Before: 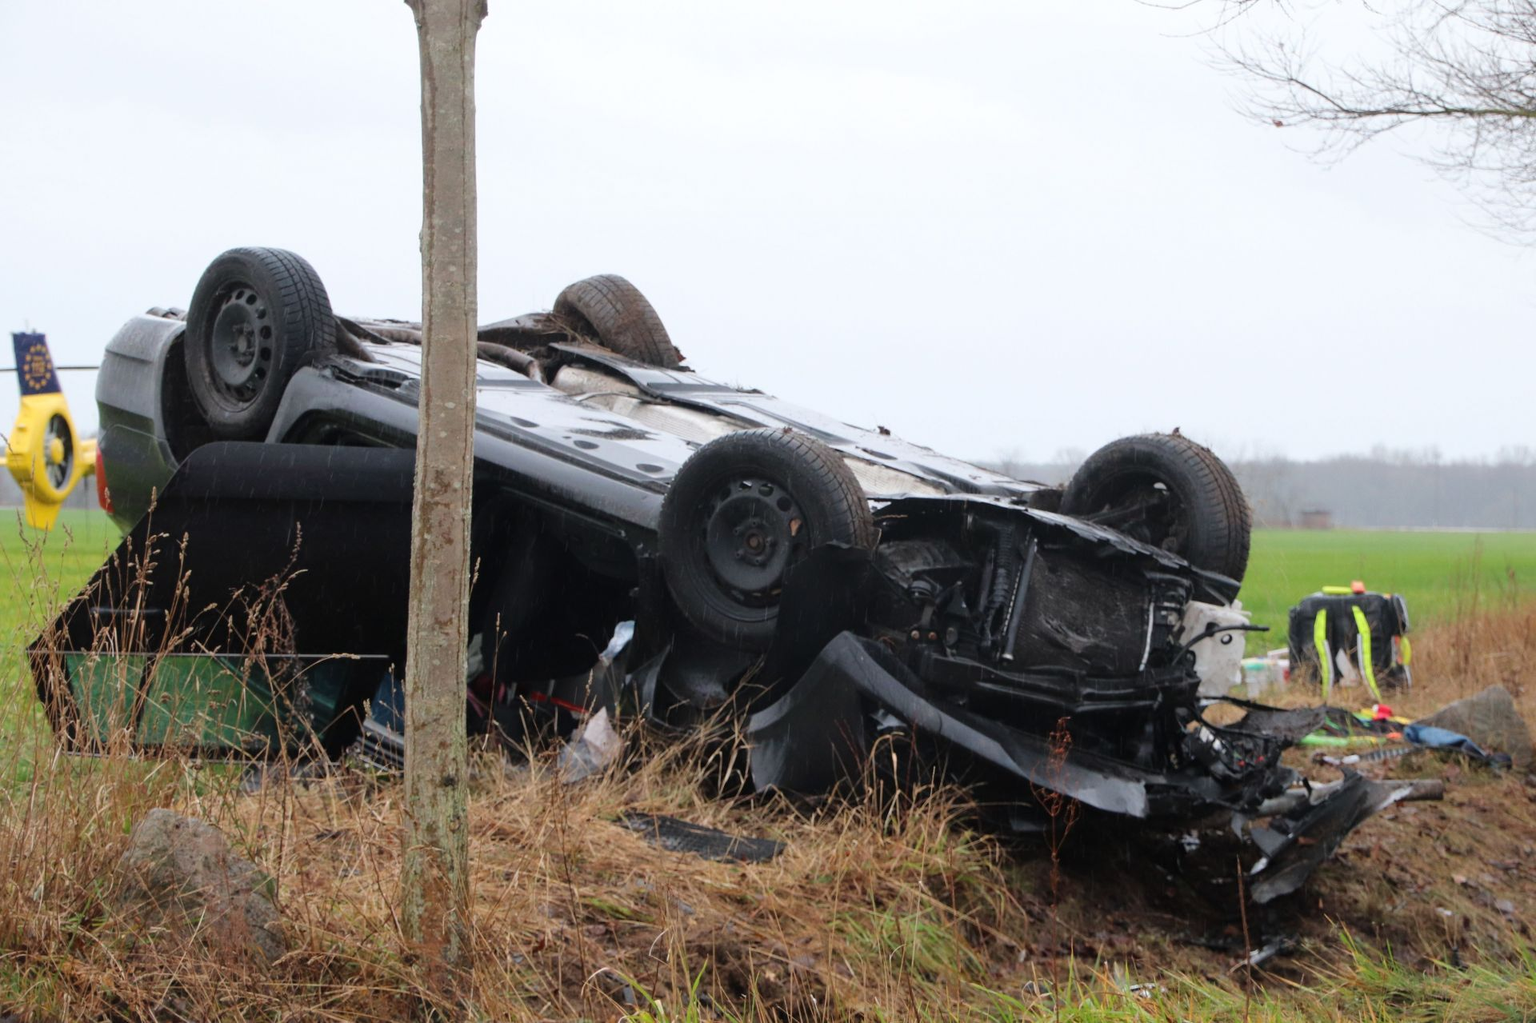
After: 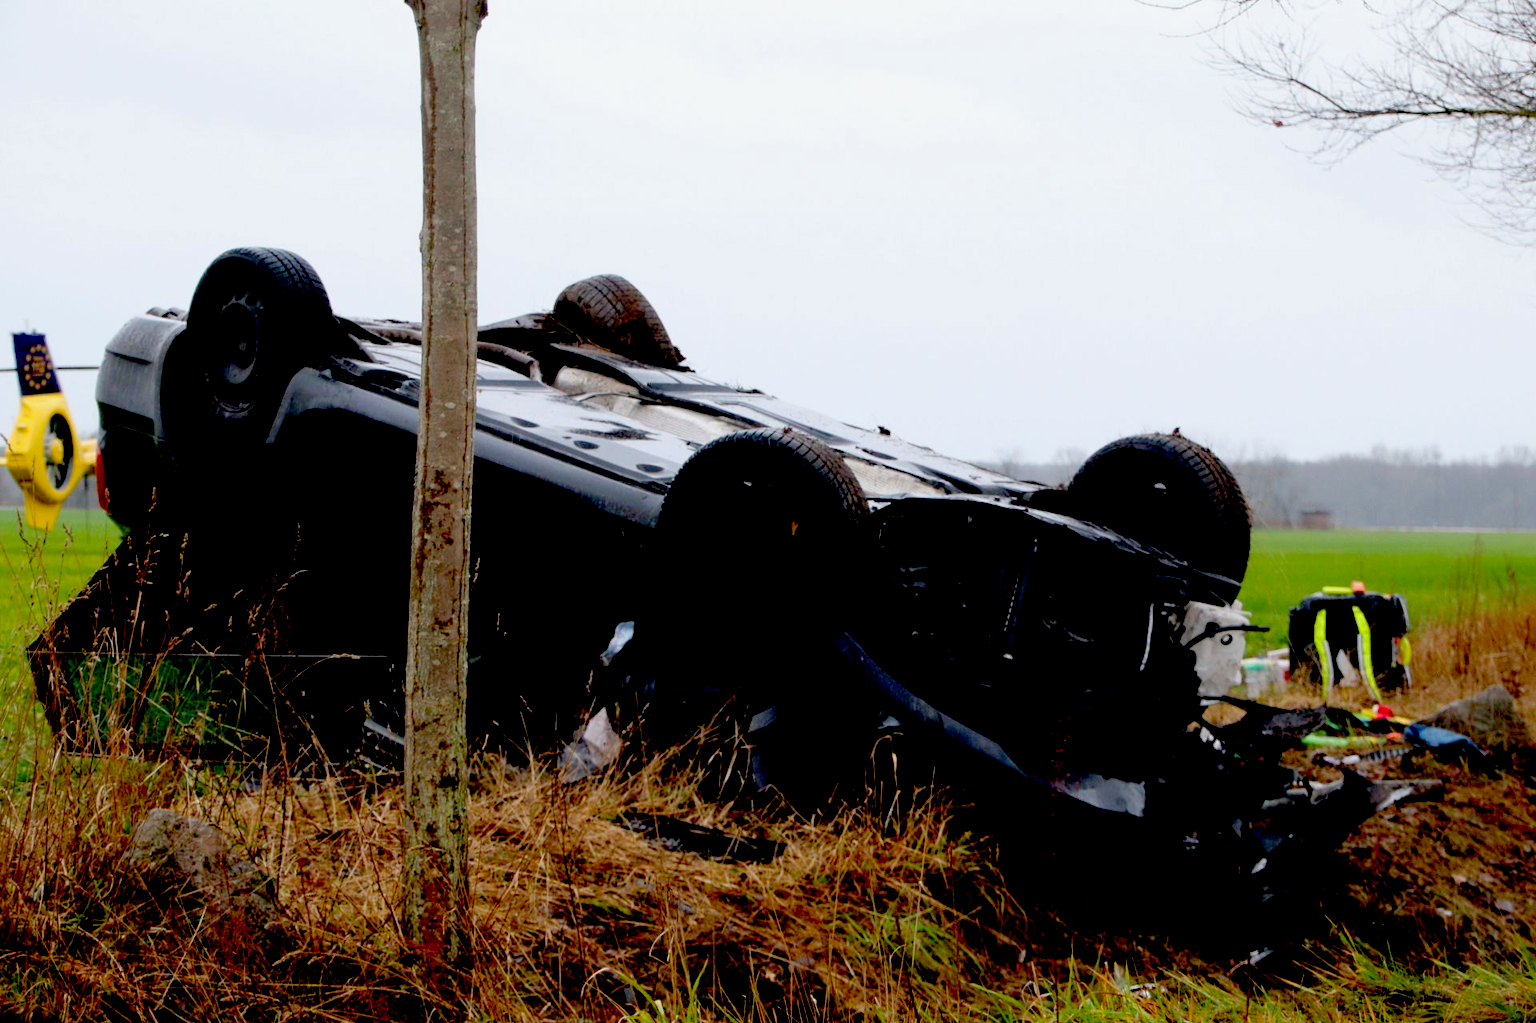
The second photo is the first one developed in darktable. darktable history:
exposure: black level correction 0.099, exposure -0.093 EV, compensate highlight preservation false
